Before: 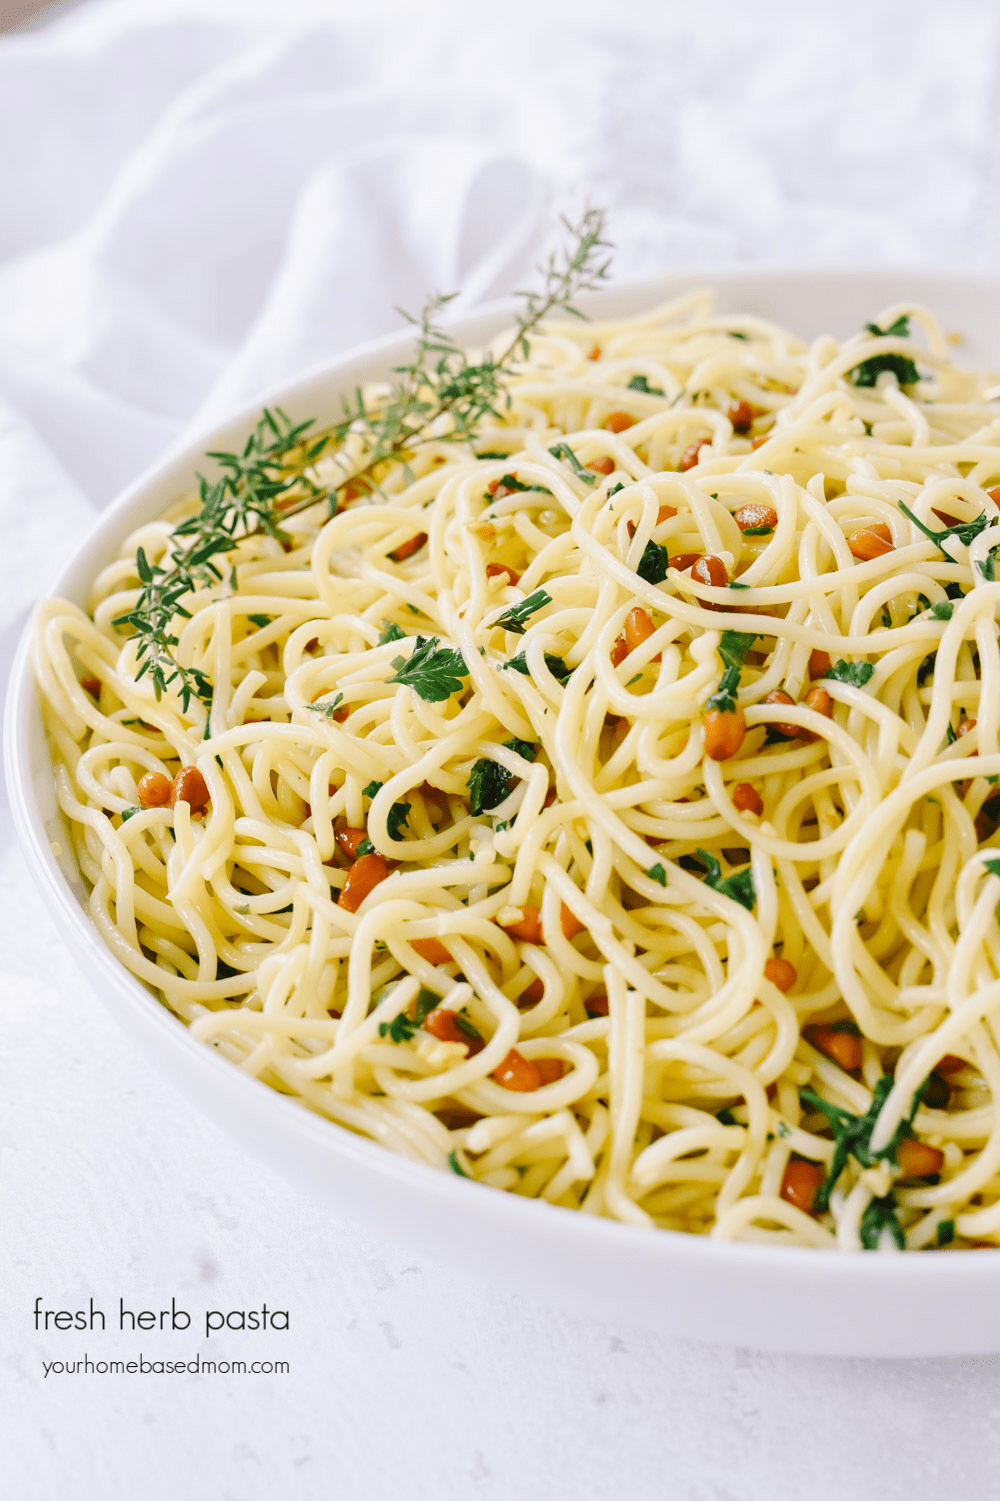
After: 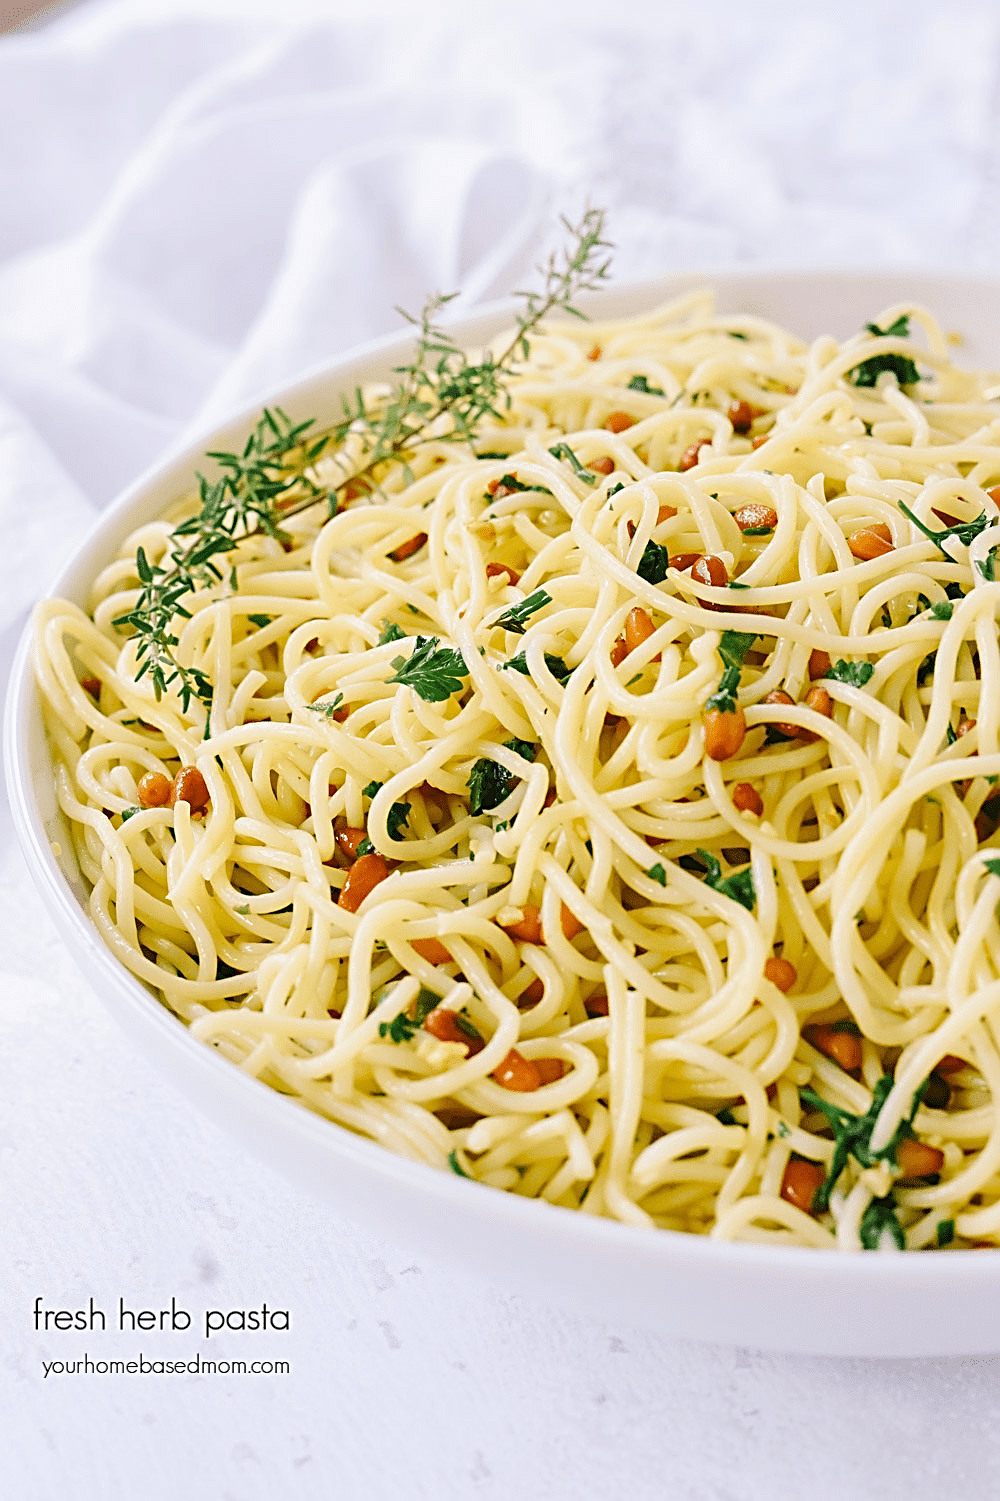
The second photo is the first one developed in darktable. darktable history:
velvia: strength 26.98%
sharpen: radius 2.601, amount 0.696
